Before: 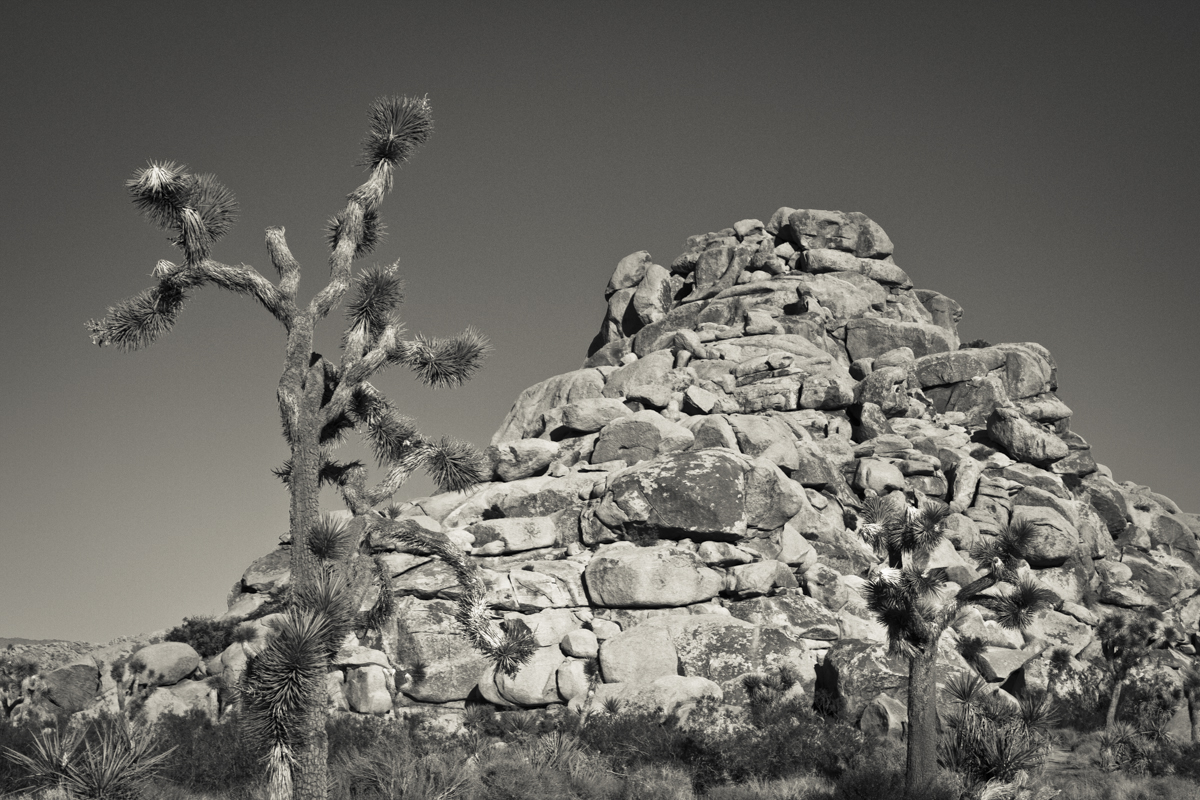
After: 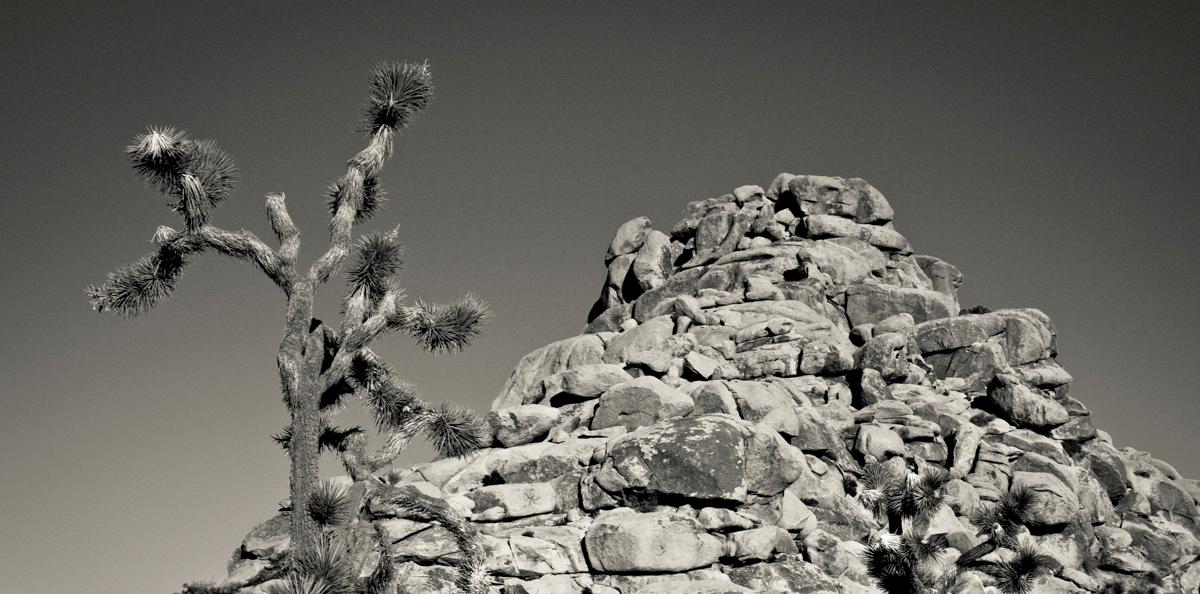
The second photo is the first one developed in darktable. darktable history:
crop: top 4.274%, bottom 21.472%
exposure: black level correction 0.011, compensate highlight preservation false
